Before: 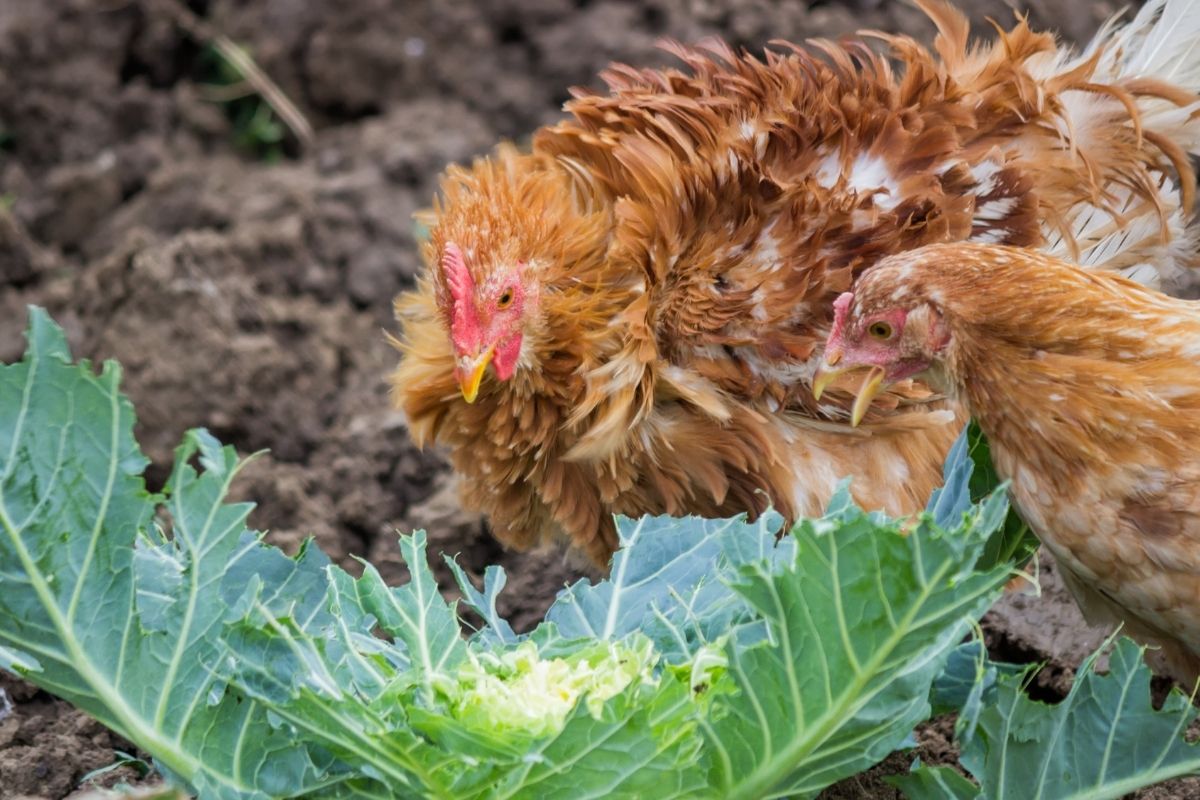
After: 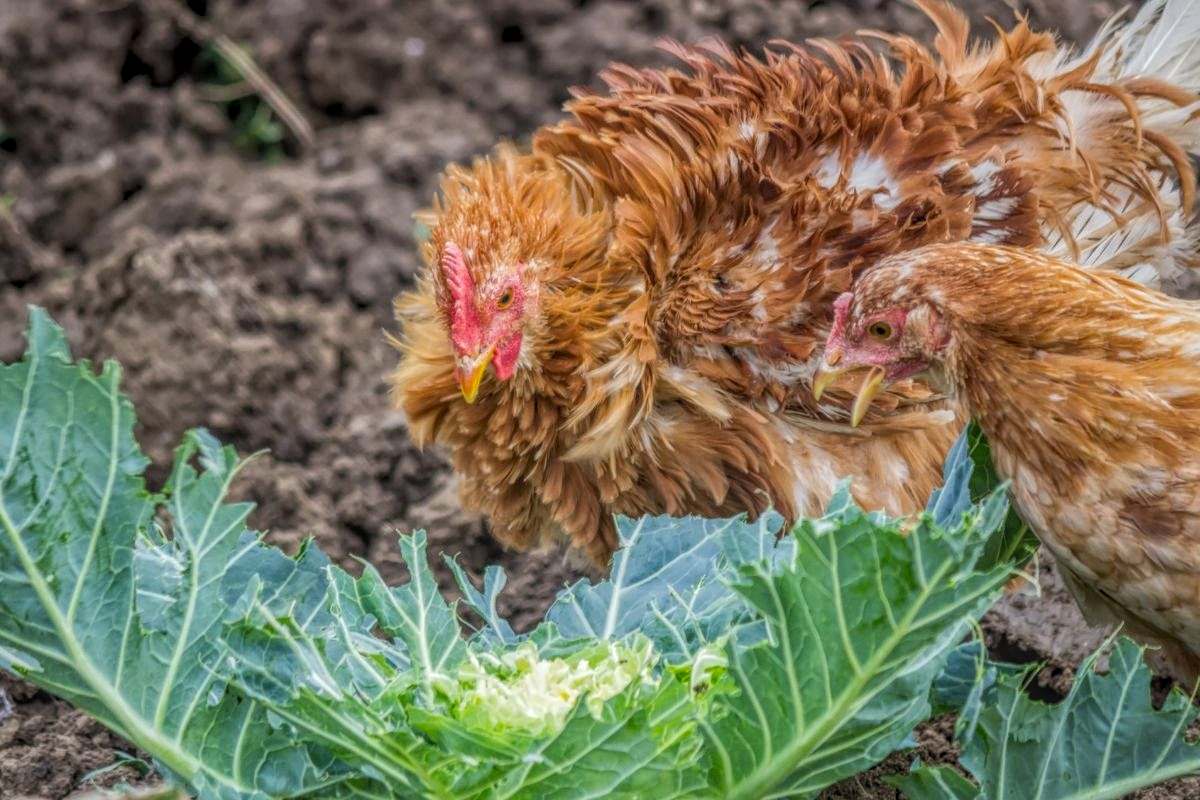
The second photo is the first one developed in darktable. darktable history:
shadows and highlights: radius 125.23, shadows 30.33, highlights -30.9, low approximation 0.01, soften with gaussian
tone equalizer: edges refinement/feathering 500, mask exposure compensation -1.57 EV, preserve details no
local contrast: highlights 20%, shadows 28%, detail 201%, midtone range 0.2
